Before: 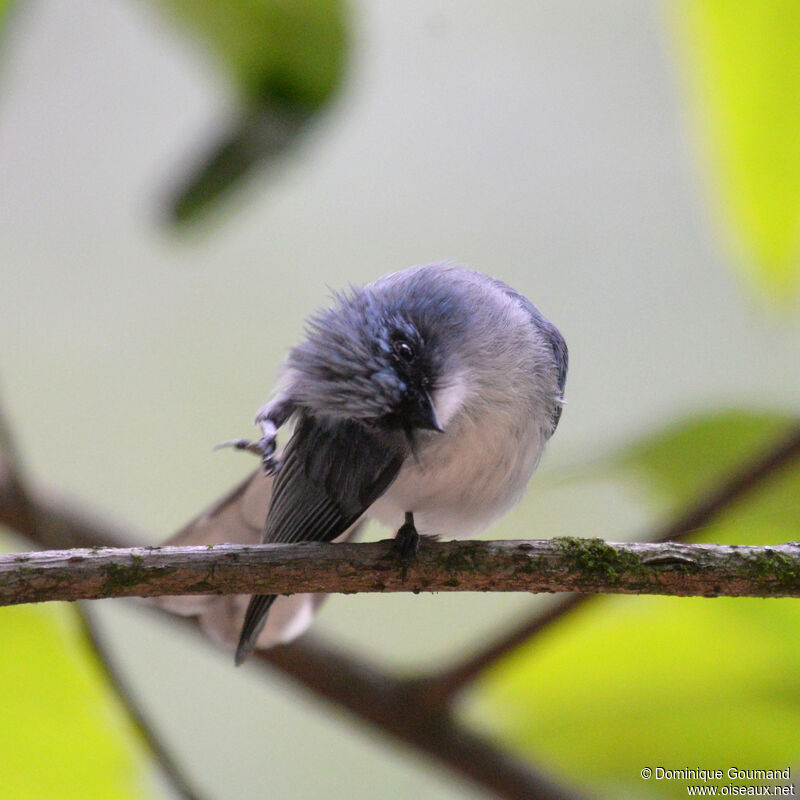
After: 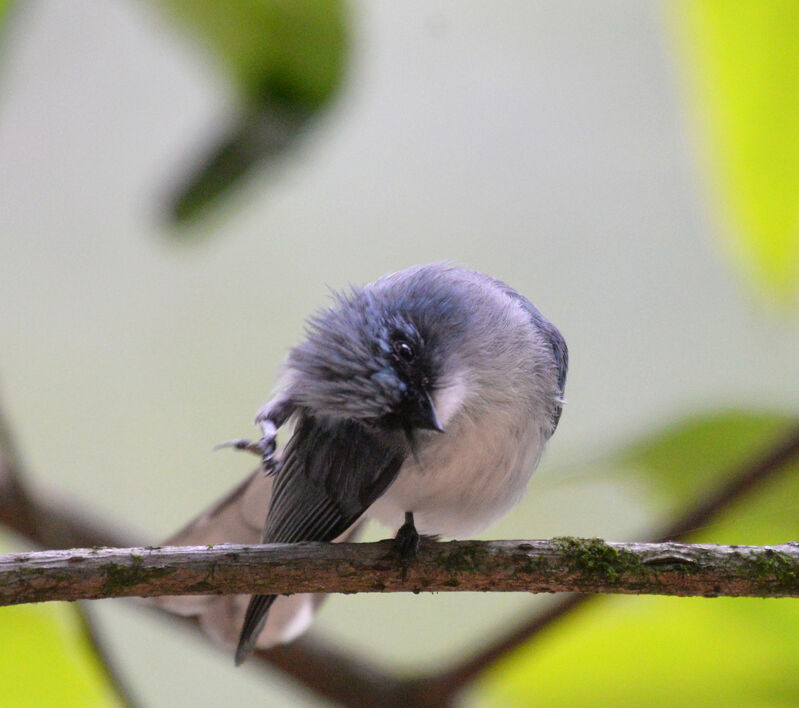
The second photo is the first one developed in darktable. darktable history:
crop and rotate: top 0%, bottom 11.496%
